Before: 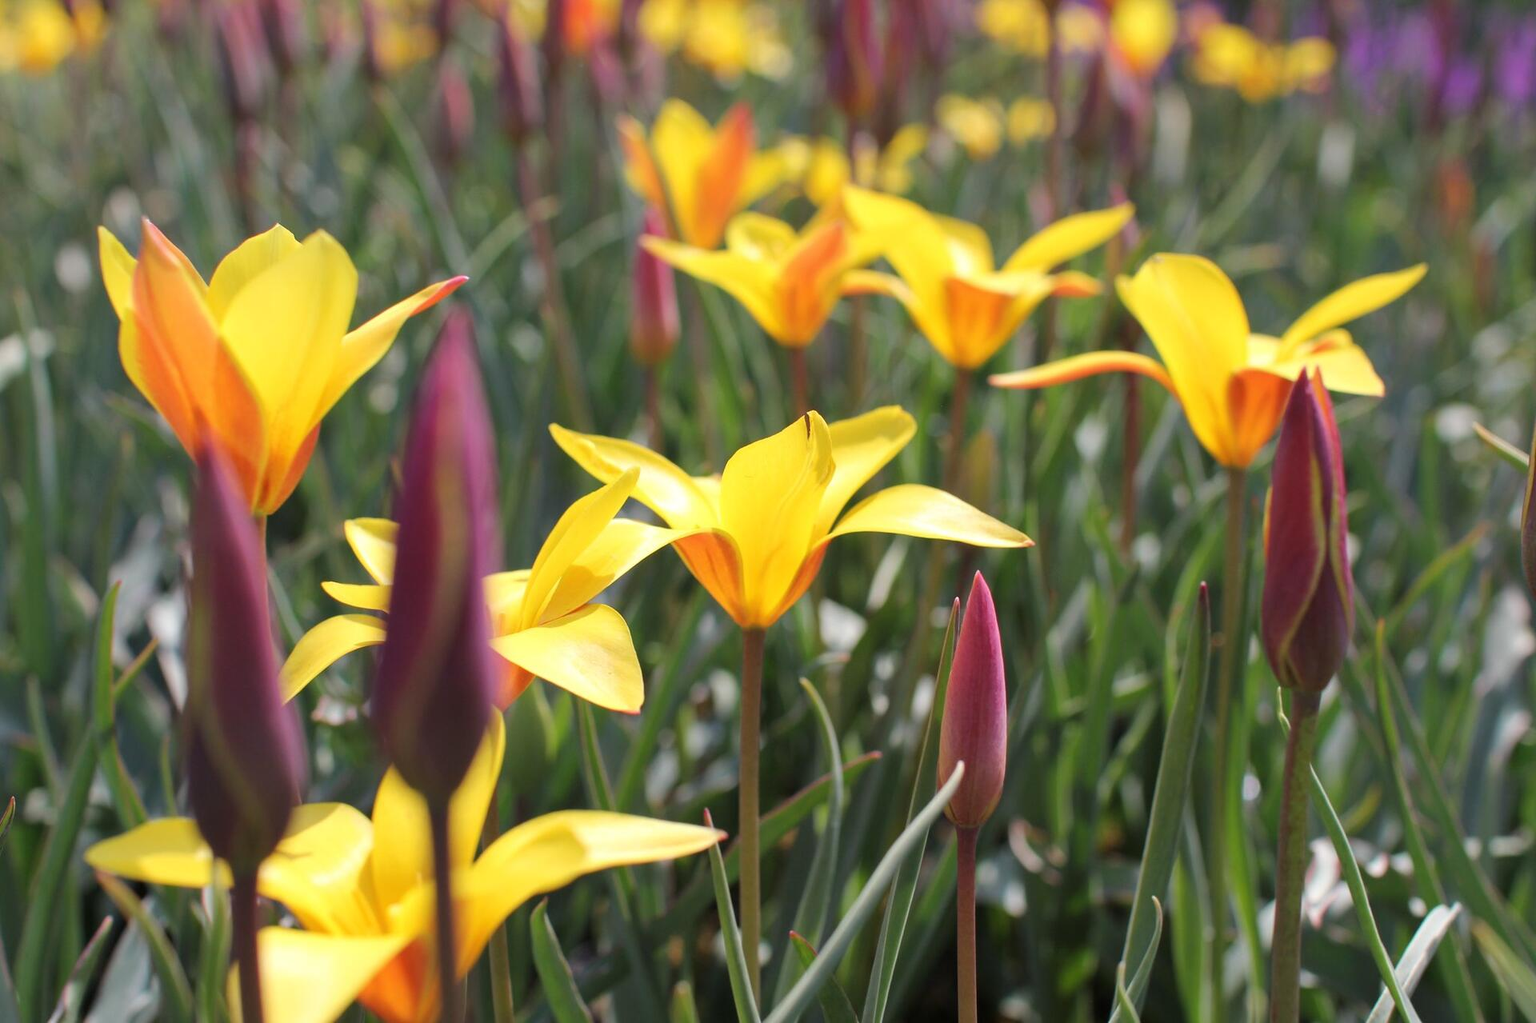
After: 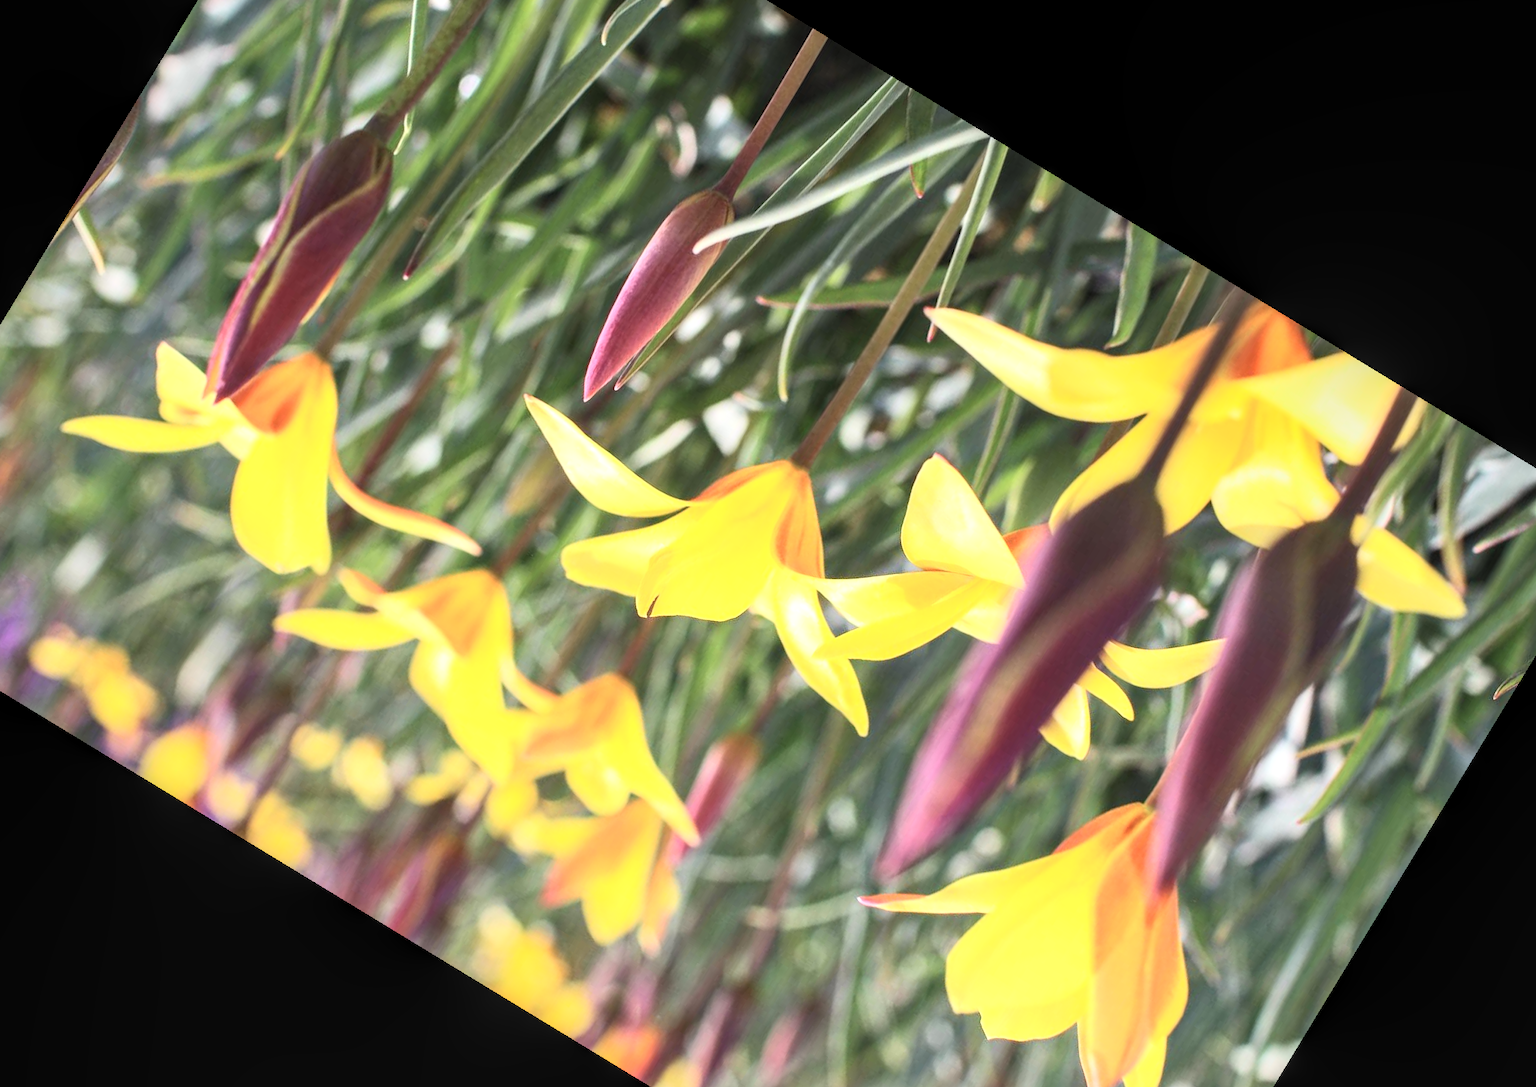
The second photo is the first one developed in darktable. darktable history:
local contrast: detail 130%
crop and rotate: angle 148.68°, left 9.111%, top 15.603%, right 4.588%, bottom 17.041%
contrast brightness saturation: contrast 0.39, brightness 0.53
